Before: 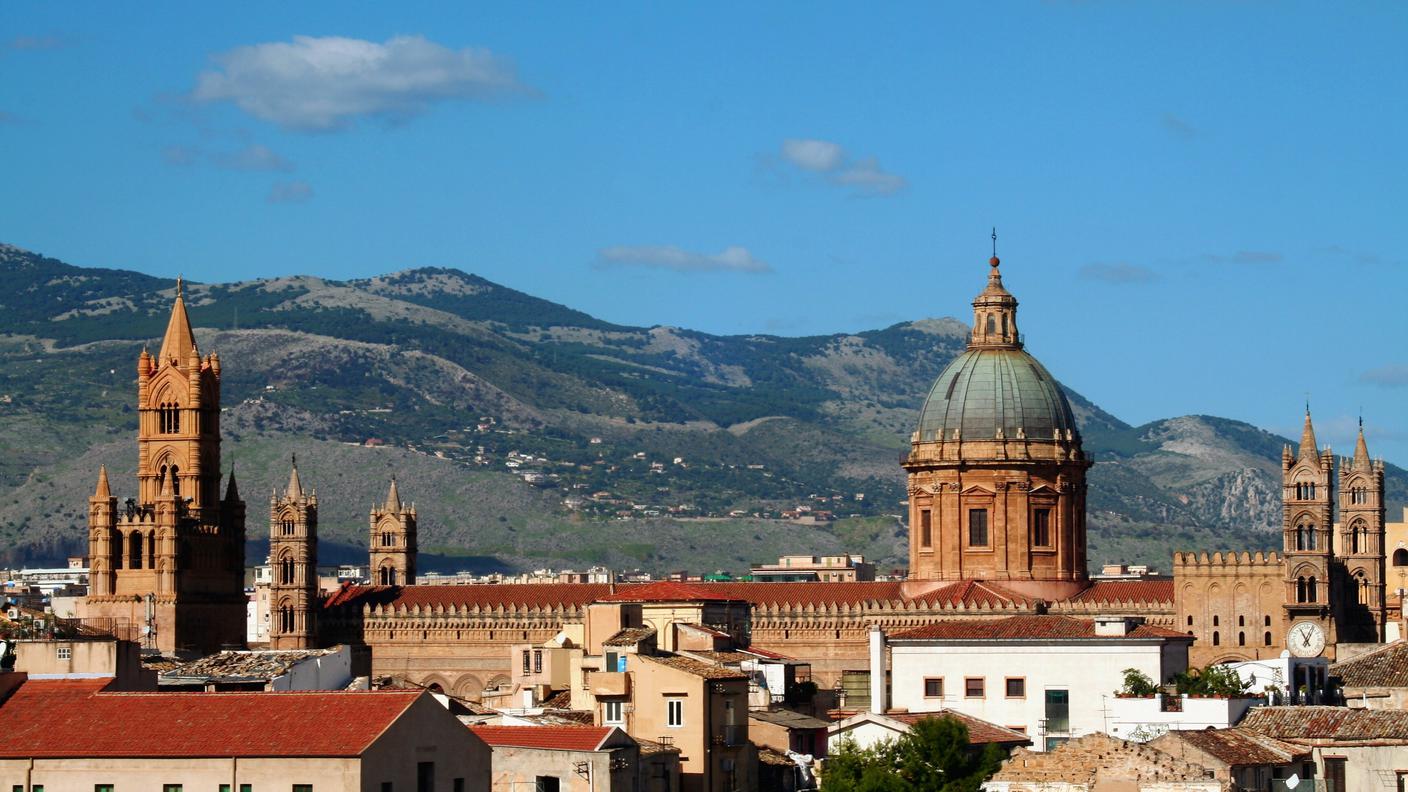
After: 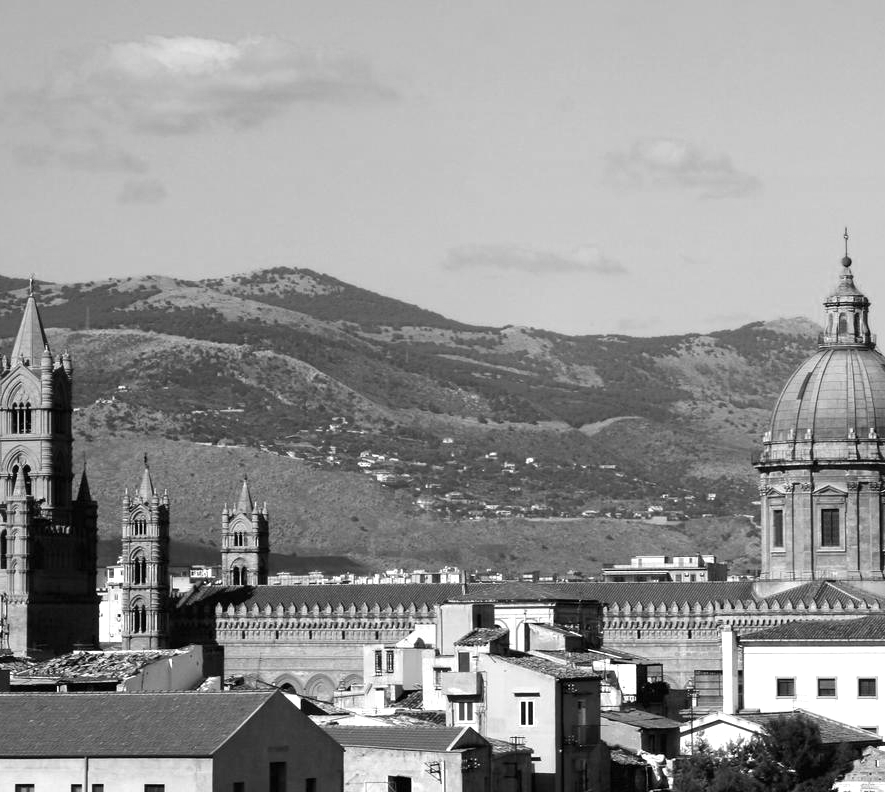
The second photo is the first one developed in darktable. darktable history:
color calibration: output gray [0.267, 0.423, 0.261, 0], illuminant same as pipeline (D50), adaptation none (bypass), x 0.333, y 0.334, temperature 5008.6 K
crop: left 10.58%, right 26.524%
exposure: exposure 0.604 EV, compensate highlight preservation false
